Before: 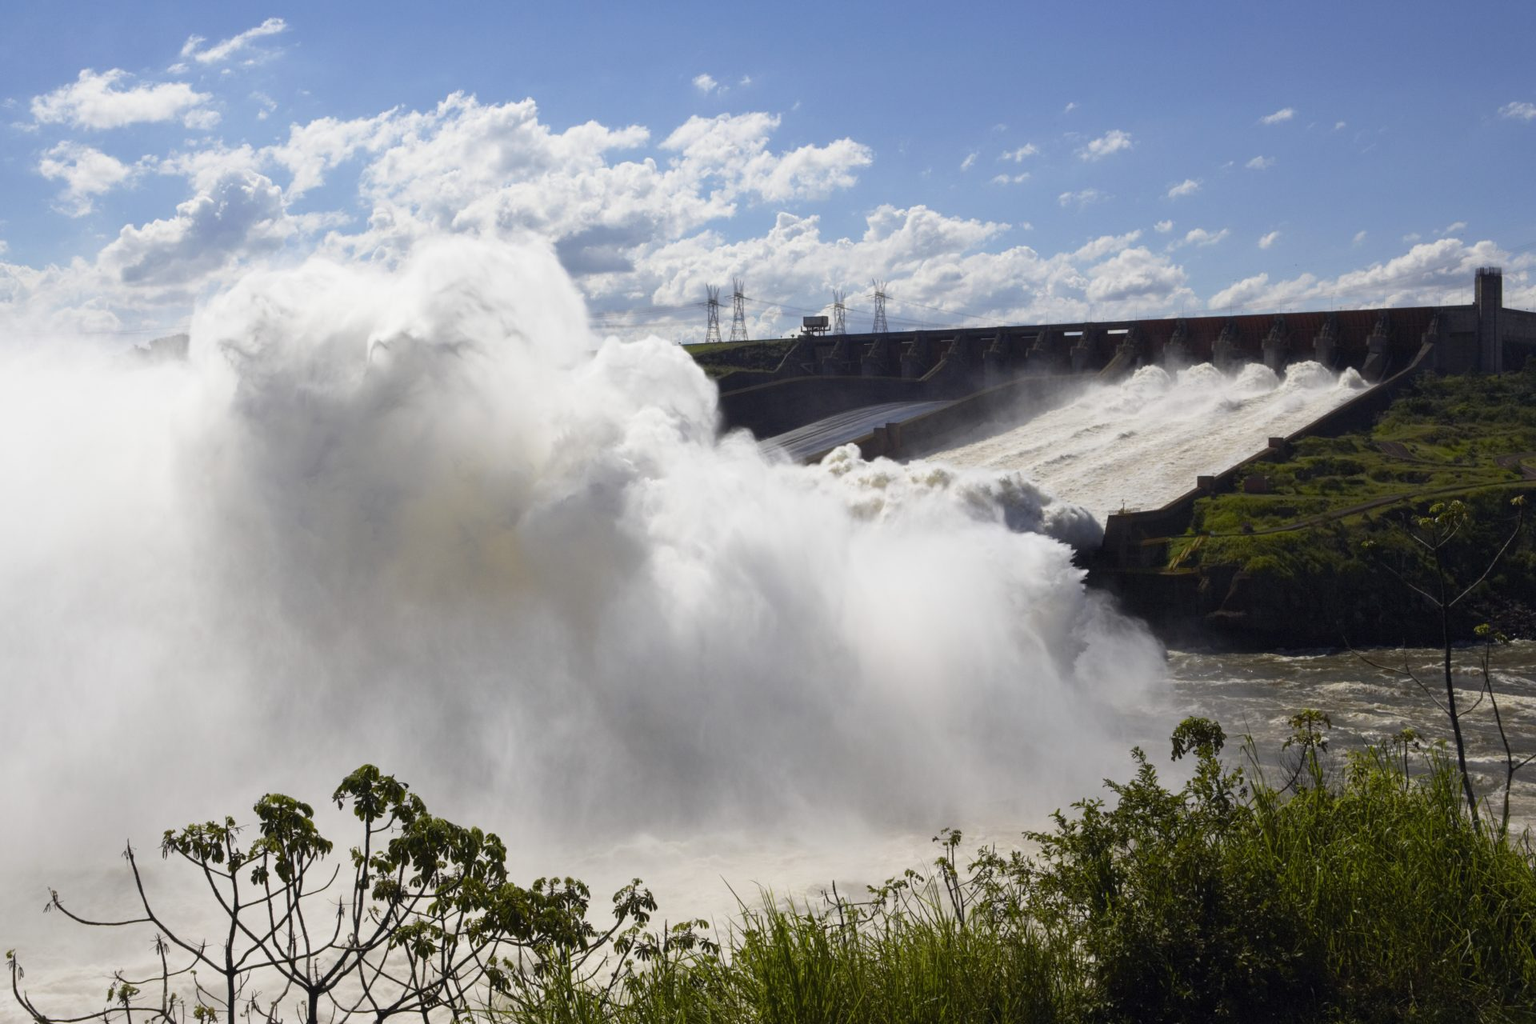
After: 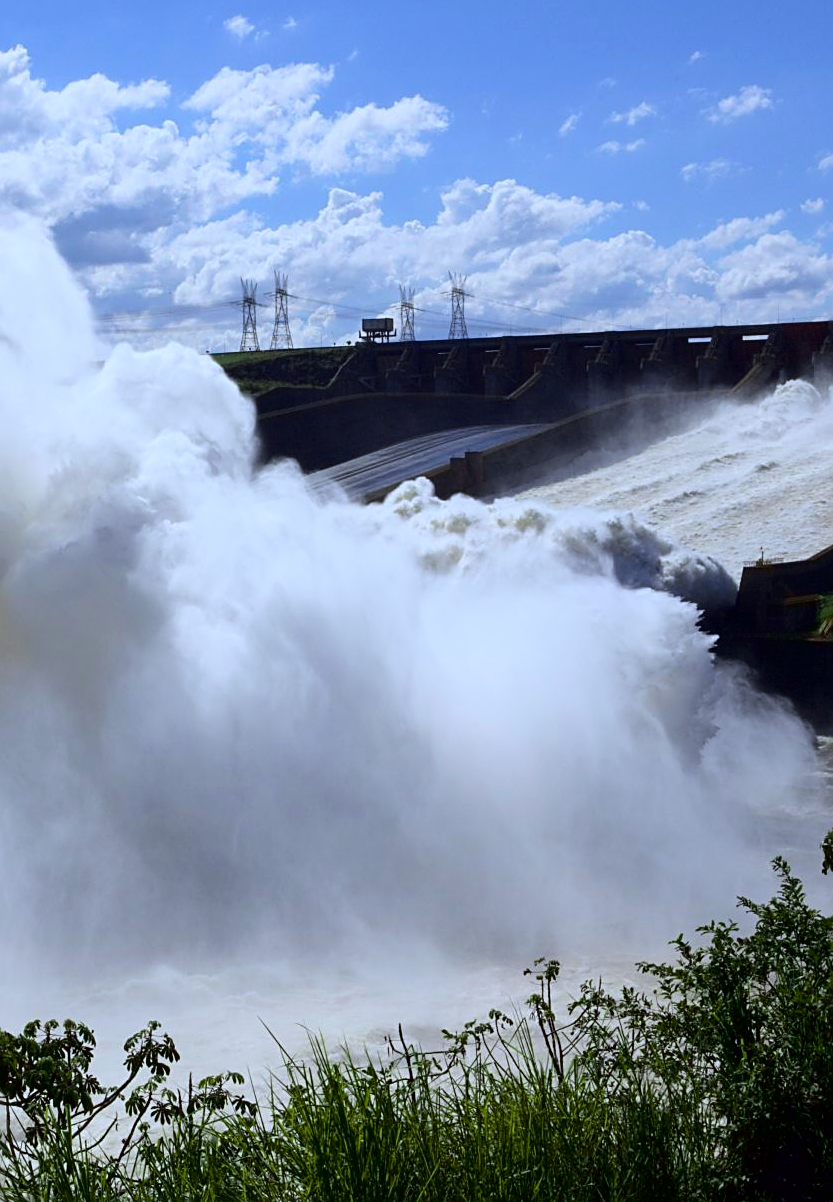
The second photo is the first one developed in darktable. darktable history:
white balance: red 0.926, green 1.003, blue 1.133
crop: left 33.452%, top 6.025%, right 23.155%
tone curve: curves: ch0 [(0, 0) (0.068, 0.012) (0.183, 0.089) (0.341, 0.283) (0.547, 0.532) (0.828, 0.815) (1, 0.983)]; ch1 [(0, 0) (0.23, 0.166) (0.34, 0.308) (0.371, 0.337) (0.429, 0.411) (0.477, 0.462) (0.499, 0.5) (0.529, 0.537) (0.559, 0.582) (0.743, 0.798) (1, 1)]; ch2 [(0, 0) (0.431, 0.414) (0.498, 0.503) (0.524, 0.528) (0.568, 0.546) (0.6, 0.597) (0.634, 0.645) (0.728, 0.742) (1, 1)], color space Lab, independent channels, preserve colors none
sharpen: on, module defaults
